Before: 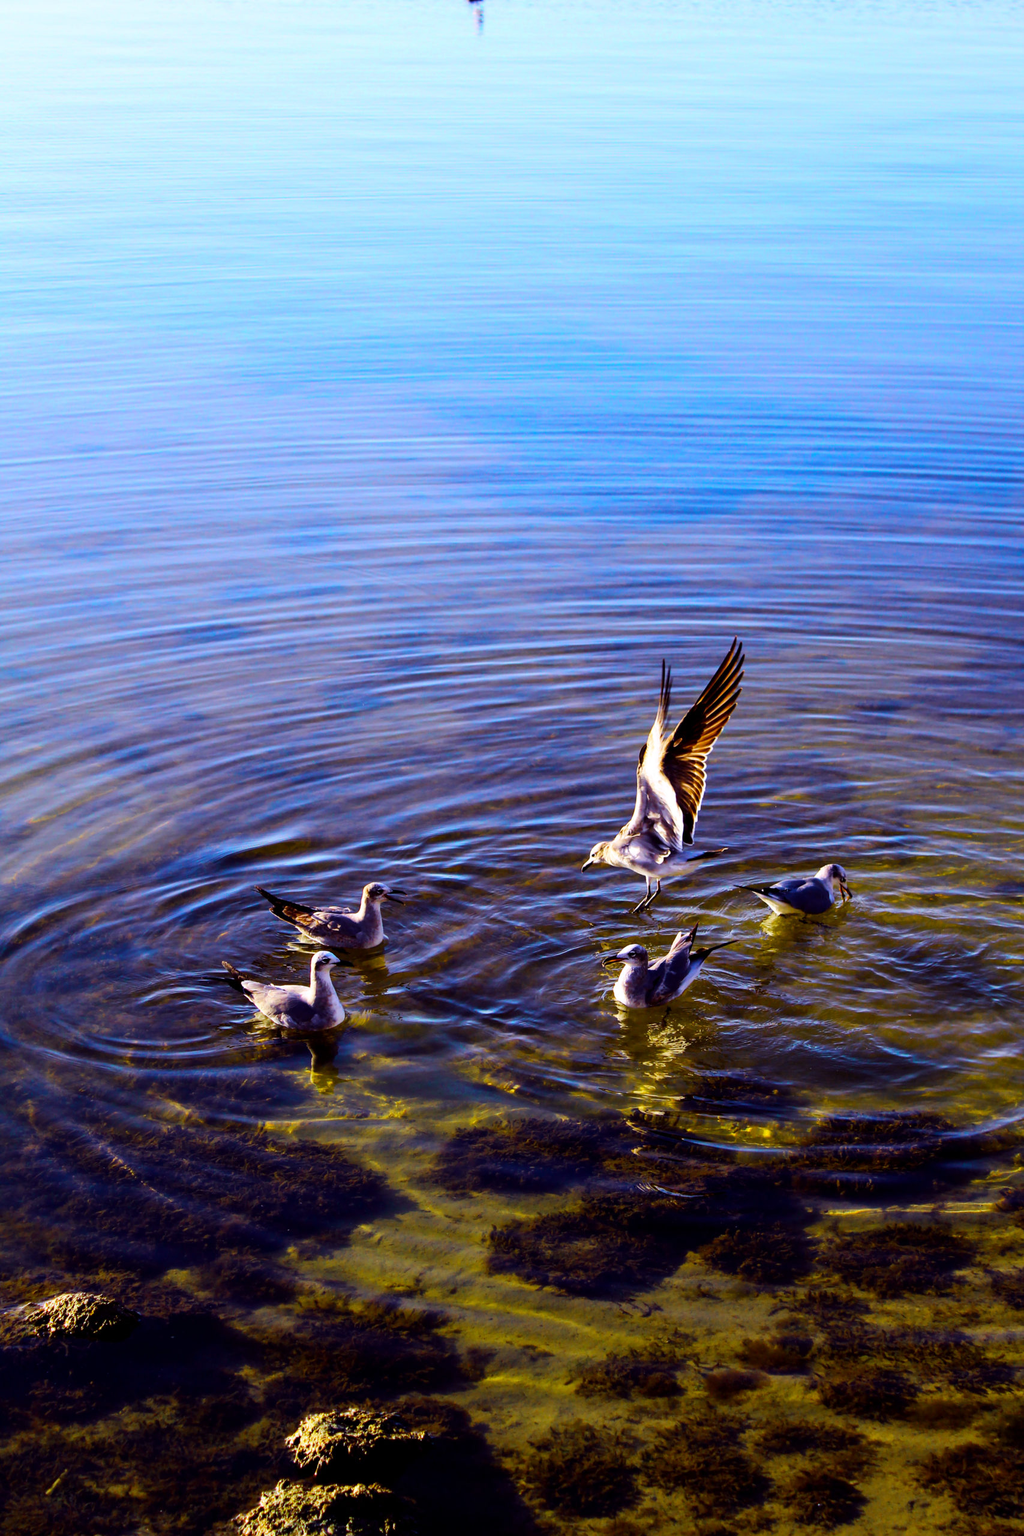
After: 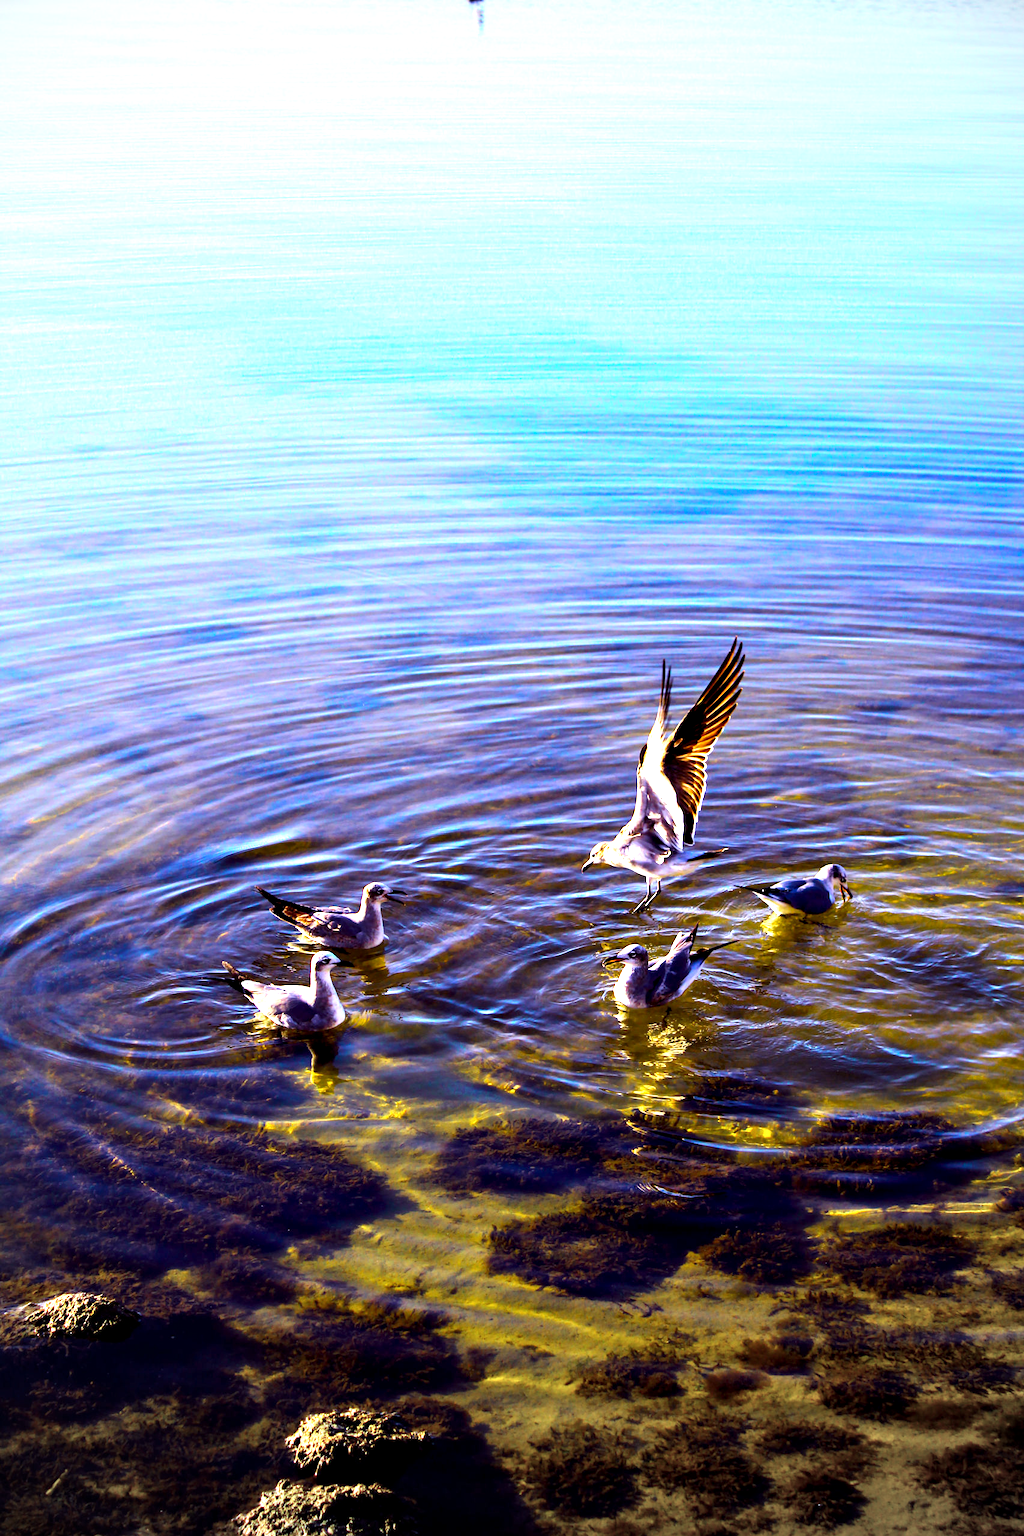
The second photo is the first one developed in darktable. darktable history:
contrast equalizer: octaves 7, y [[0.528 ×6], [0.514 ×6], [0.362 ×6], [0 ×6], [0 ×6]]
exposure: black level correction 0, exposure 1 EV, compensate highlight preservation false
vignetting: width/height ratio 1.094
